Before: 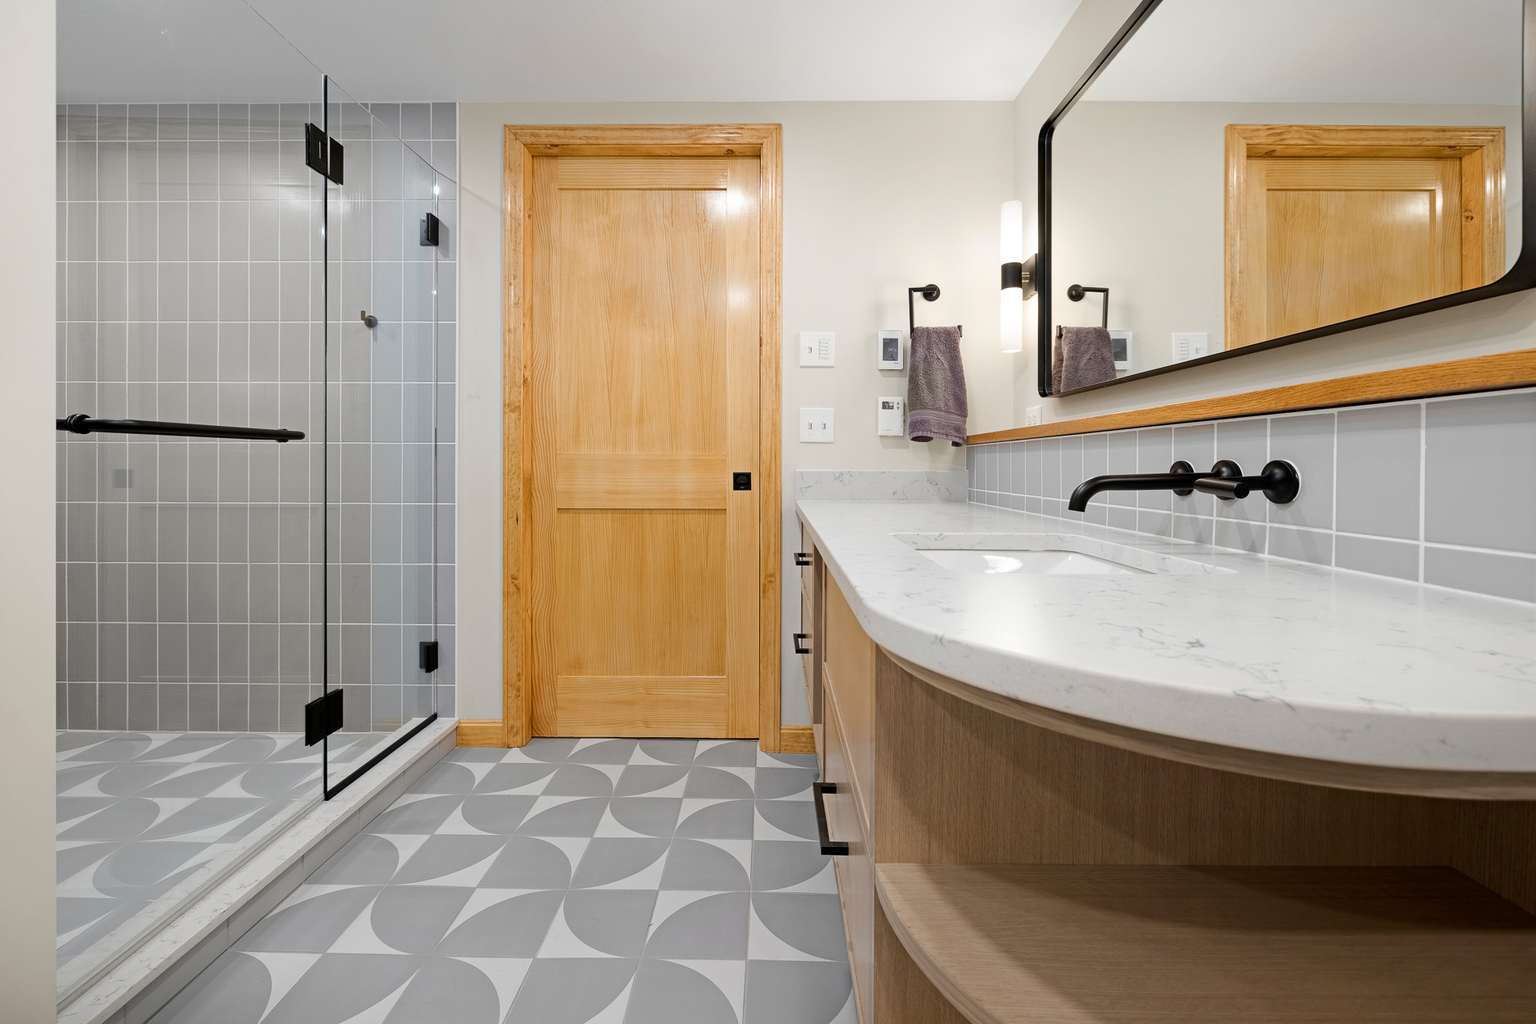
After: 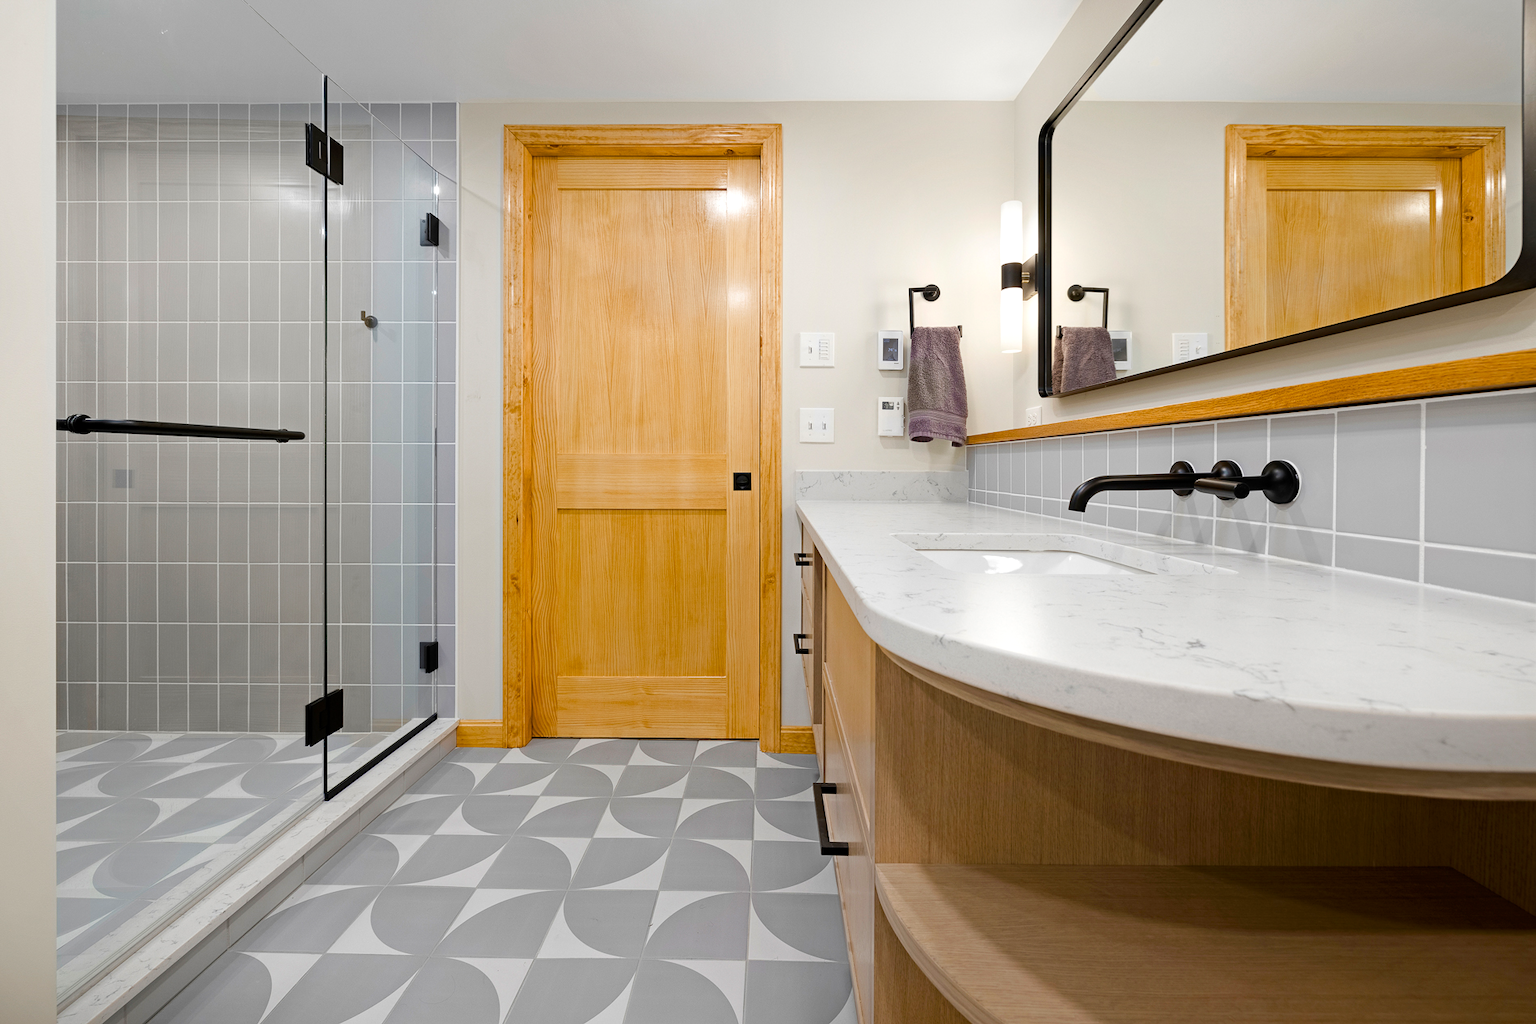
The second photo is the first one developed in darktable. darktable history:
color balance rgb: linear chroma grading › global chroma 8.12%, perceptual saturation grading › global saturation 9.07%, perceptual saturation grading › highlights -13.84%, perceptual saturation grading › mid-tones 14.88%, perceptual saturation grading › shadows 22.8%, perceptual brilliance grading › highlights 2.61%, global vibrance 12.07%
color correction: saturation 0.99
